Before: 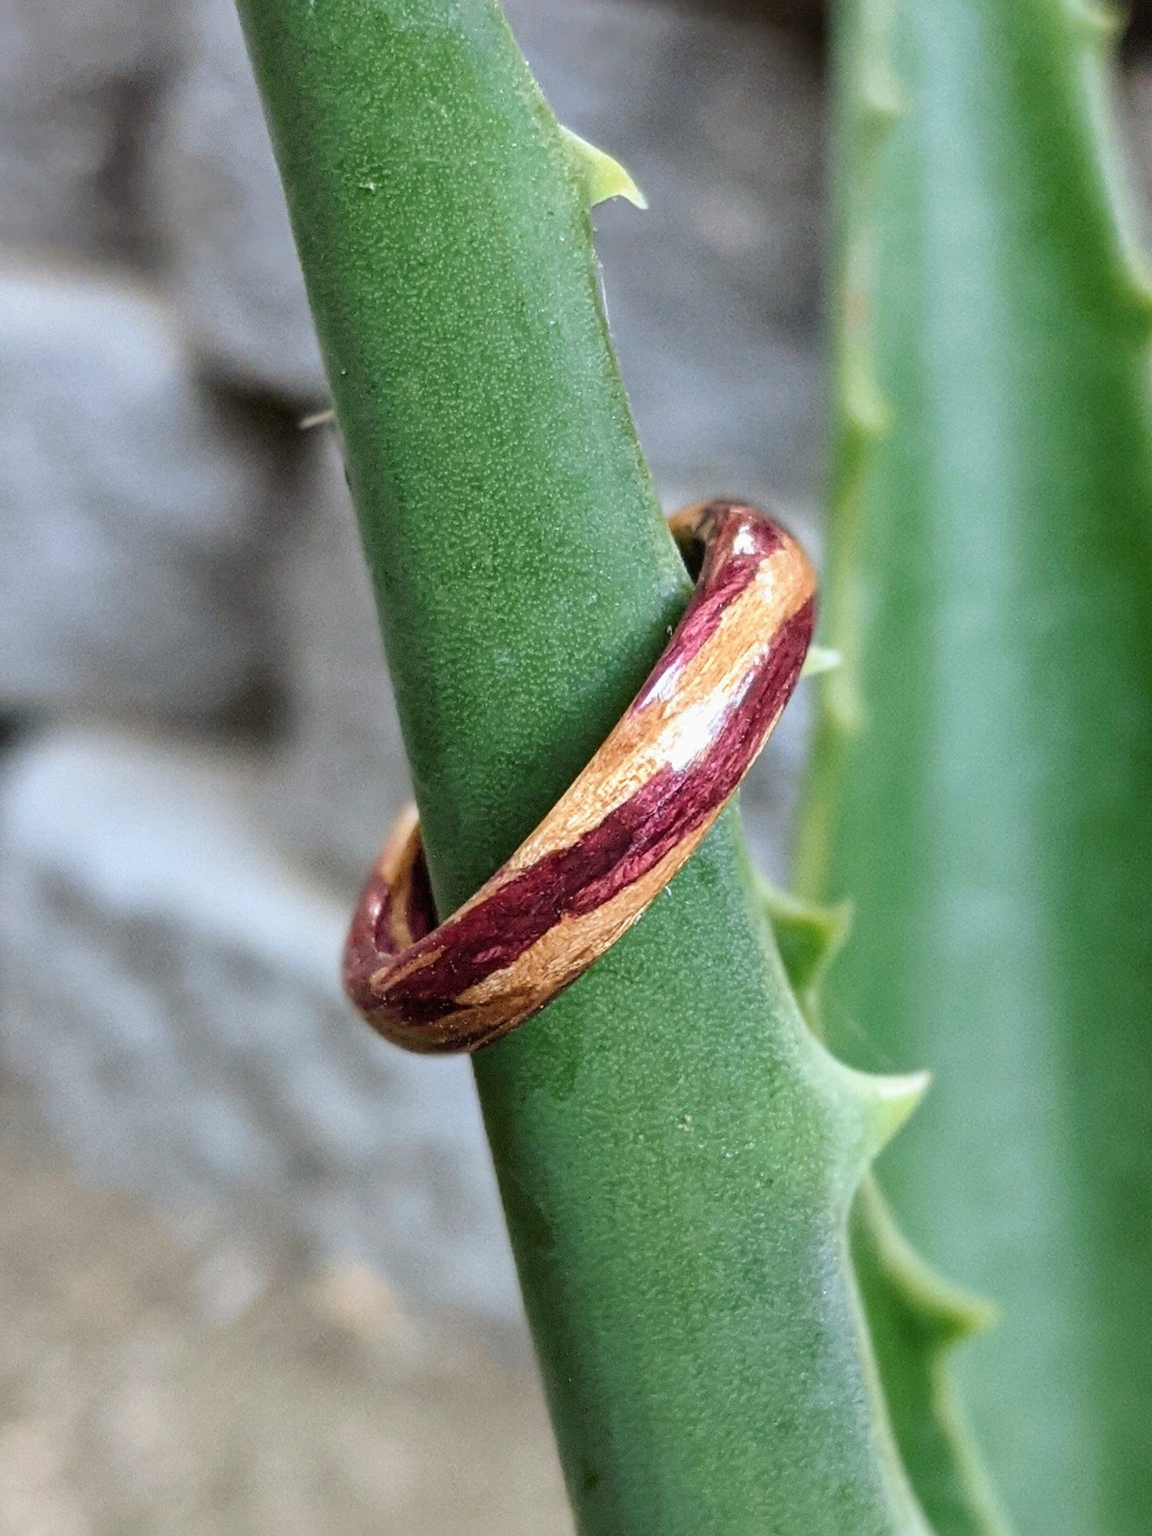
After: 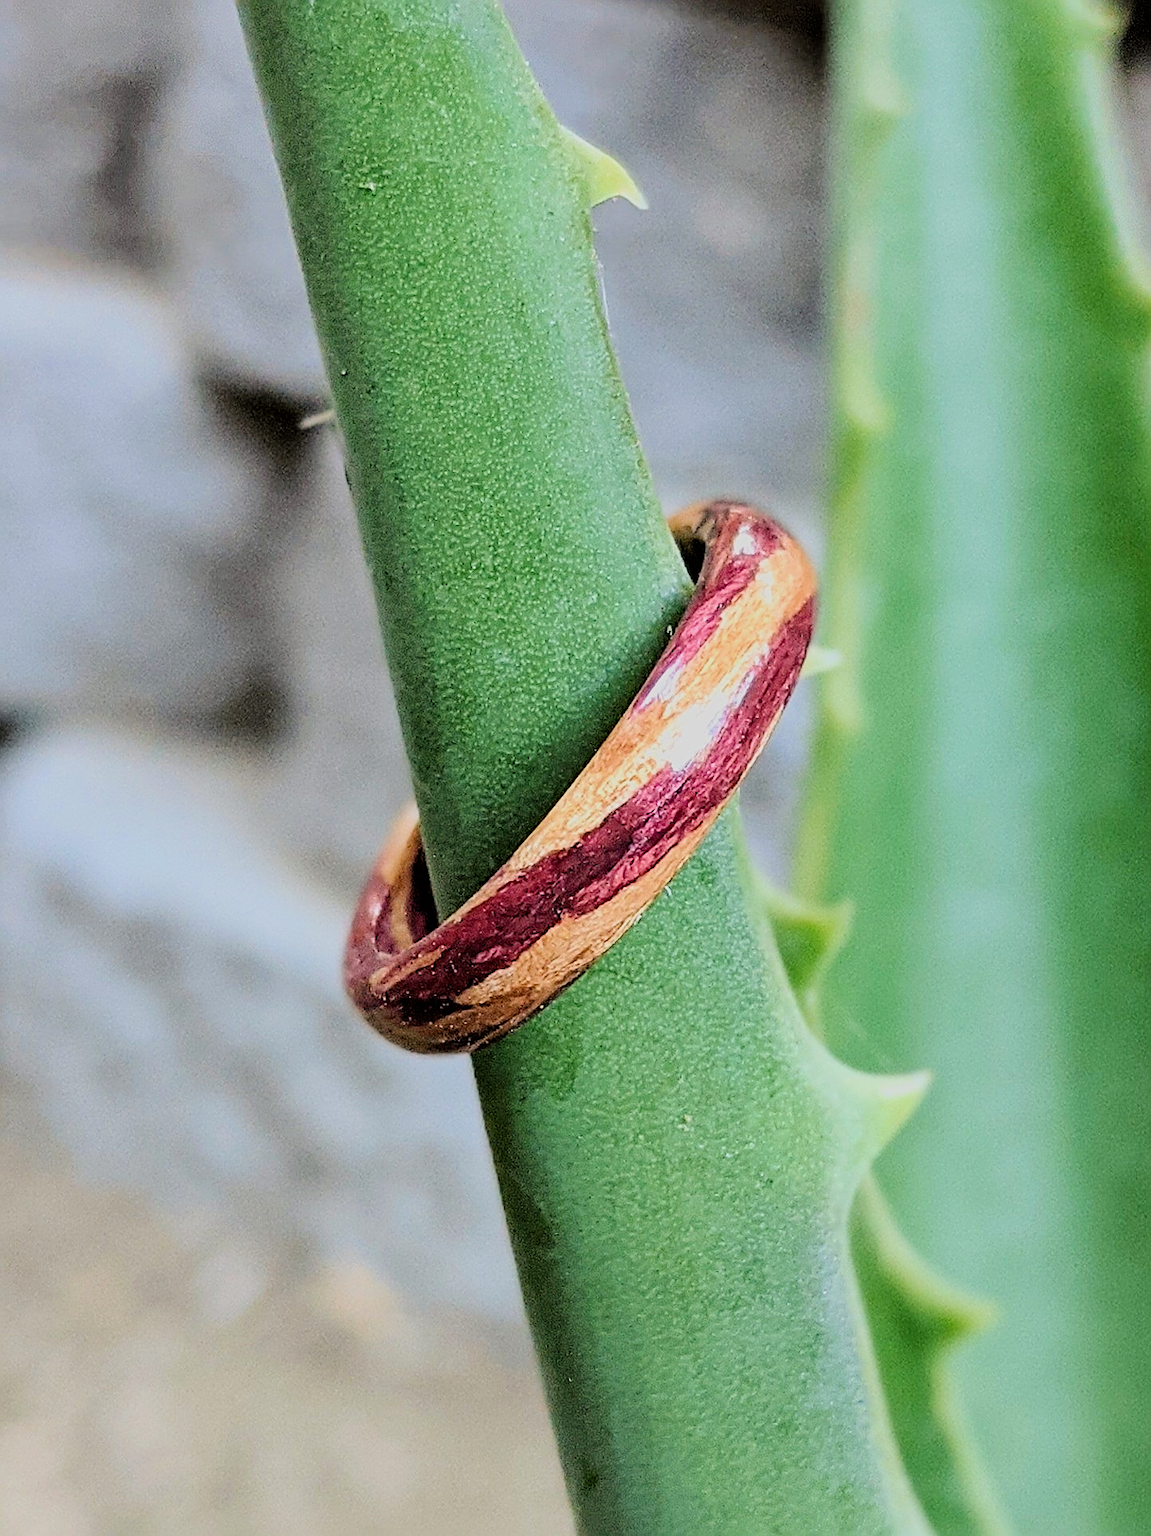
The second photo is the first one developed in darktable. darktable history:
exposure: black level correction 0.001, exposure 0.675 EV, compensate highlight preservation false
sharpen: amount 0.901
filmic rgb: black relative exposure -6.15 EV, white relative exposure 6.96 EV, hardness 2.23, color science v6 (2022)
